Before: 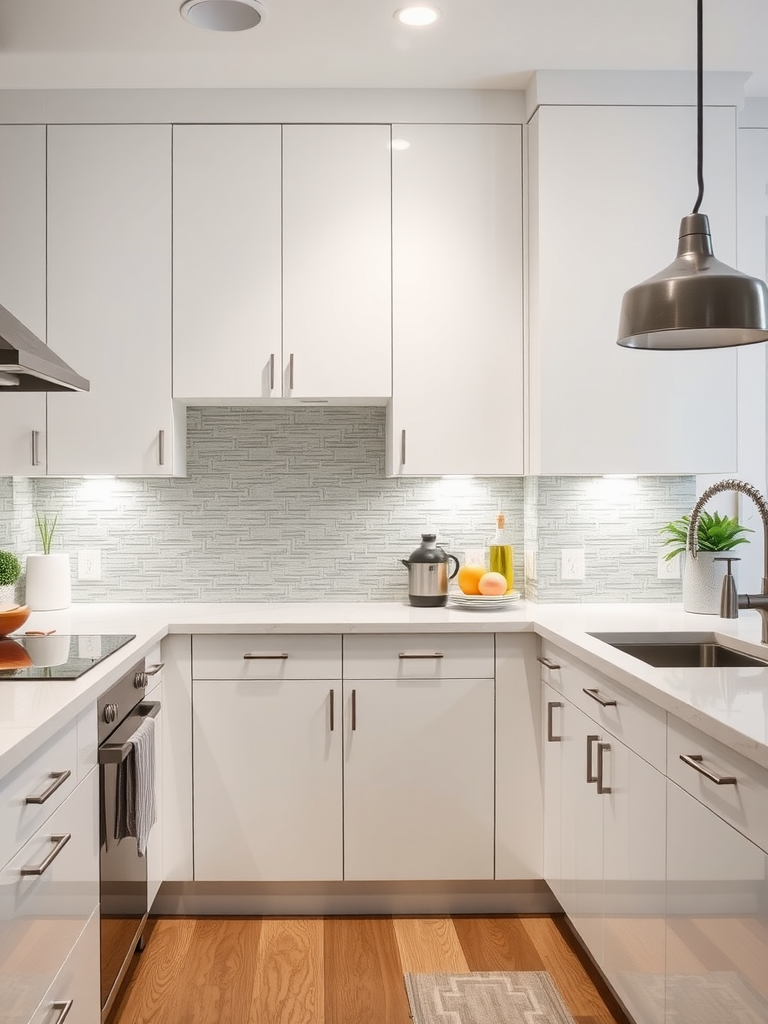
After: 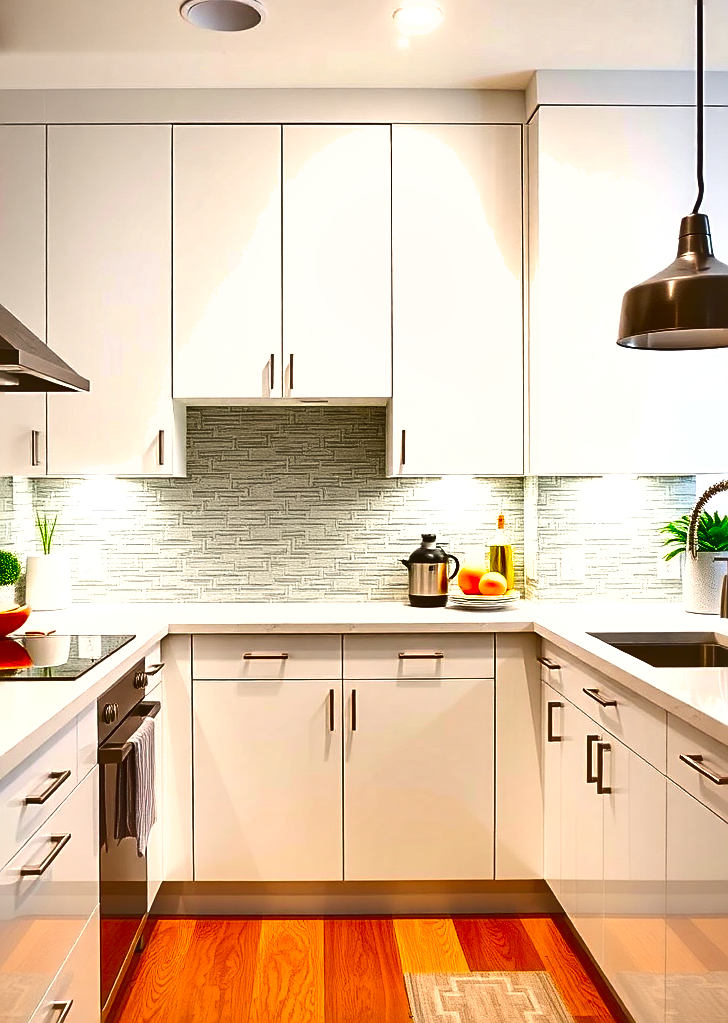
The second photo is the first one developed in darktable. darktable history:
crop and rotate: right 5.167%
color correction: saturation 1.8
contrast brightness saturation: contrast -0.28
exposure: black level correction 0.001, exposure 1.3 EV, compensate highlight preservation false
sharpen: on, module defaults
shadows and highlights: shadows 75, highlights -60.85, soften with gaussian
